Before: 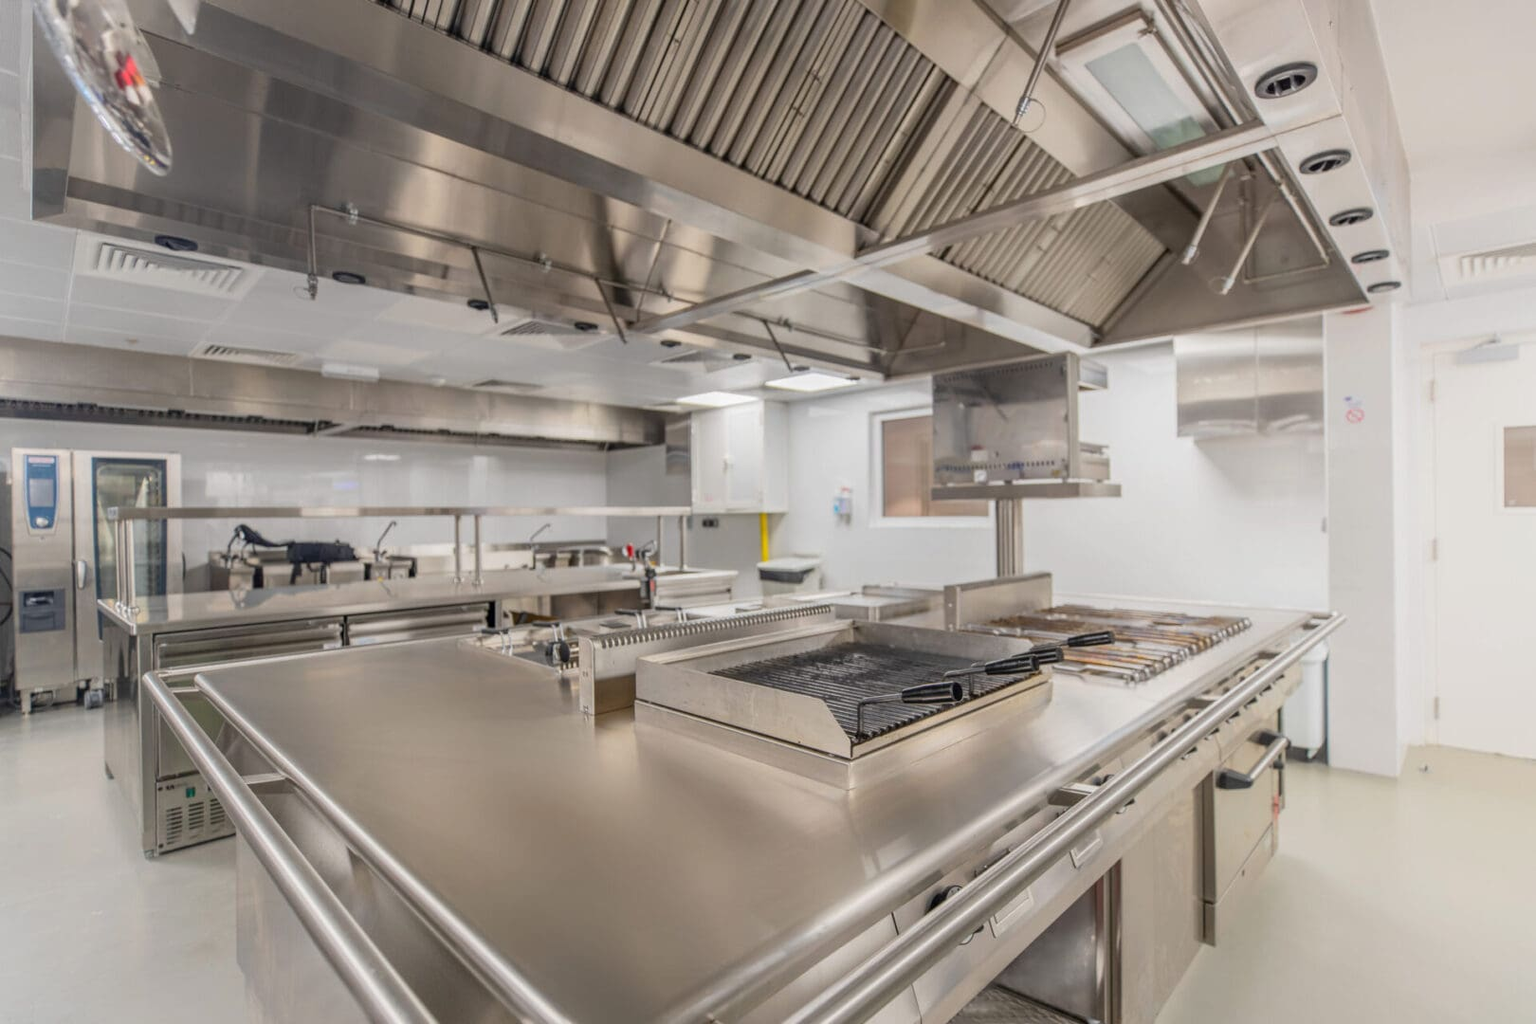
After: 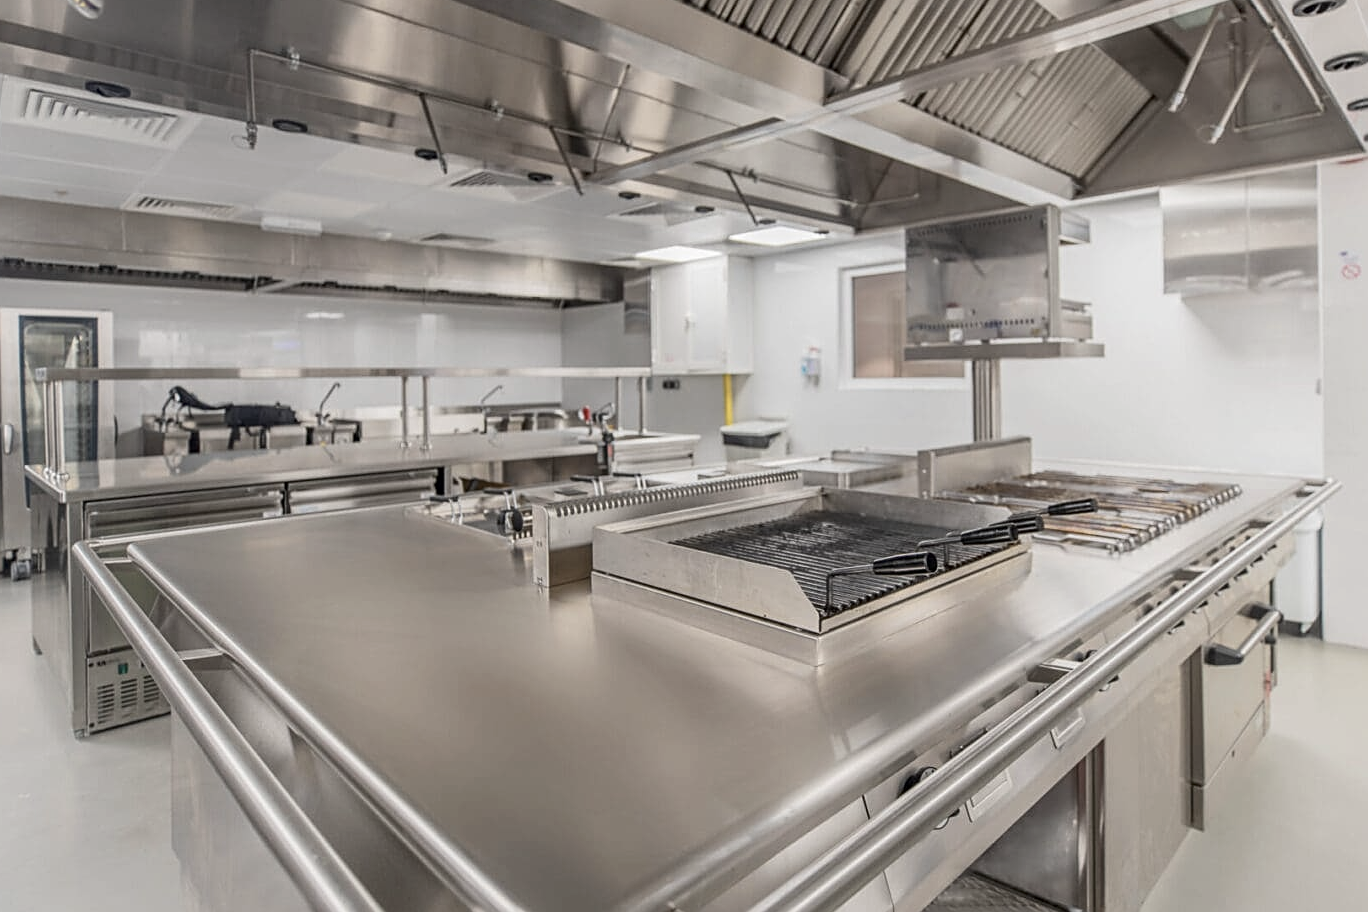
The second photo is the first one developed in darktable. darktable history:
crop and rotate: left 4.842%, top 15.51%, right 10.668%
contrast brightness saturation: contrast 0.1, saturation -0.36
sharpen: on, module defaults
